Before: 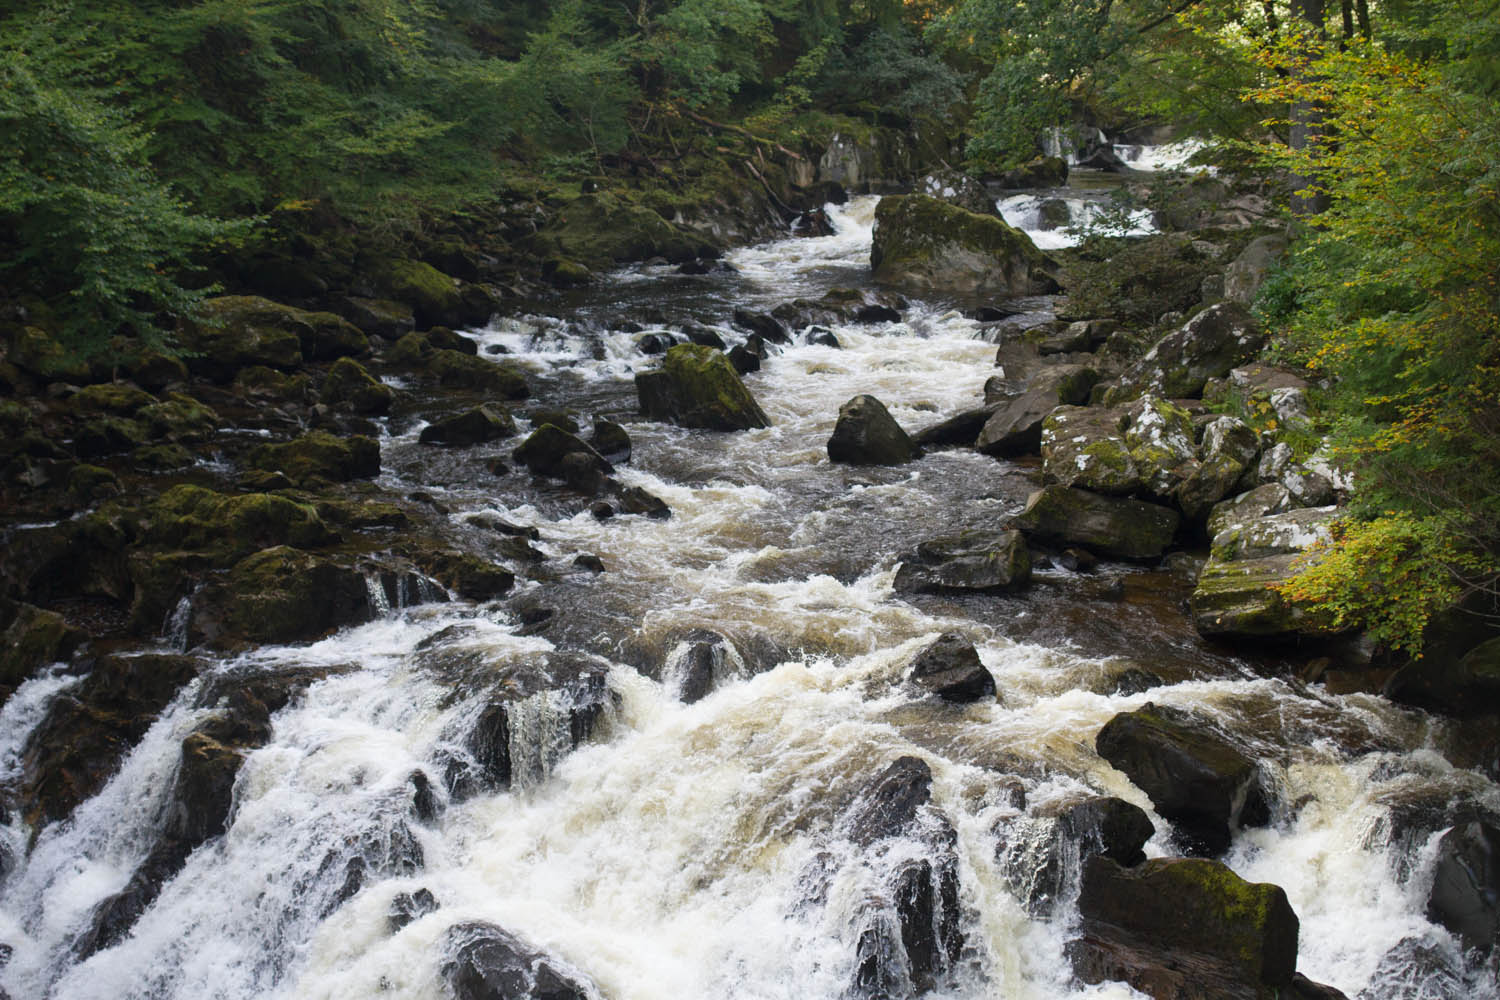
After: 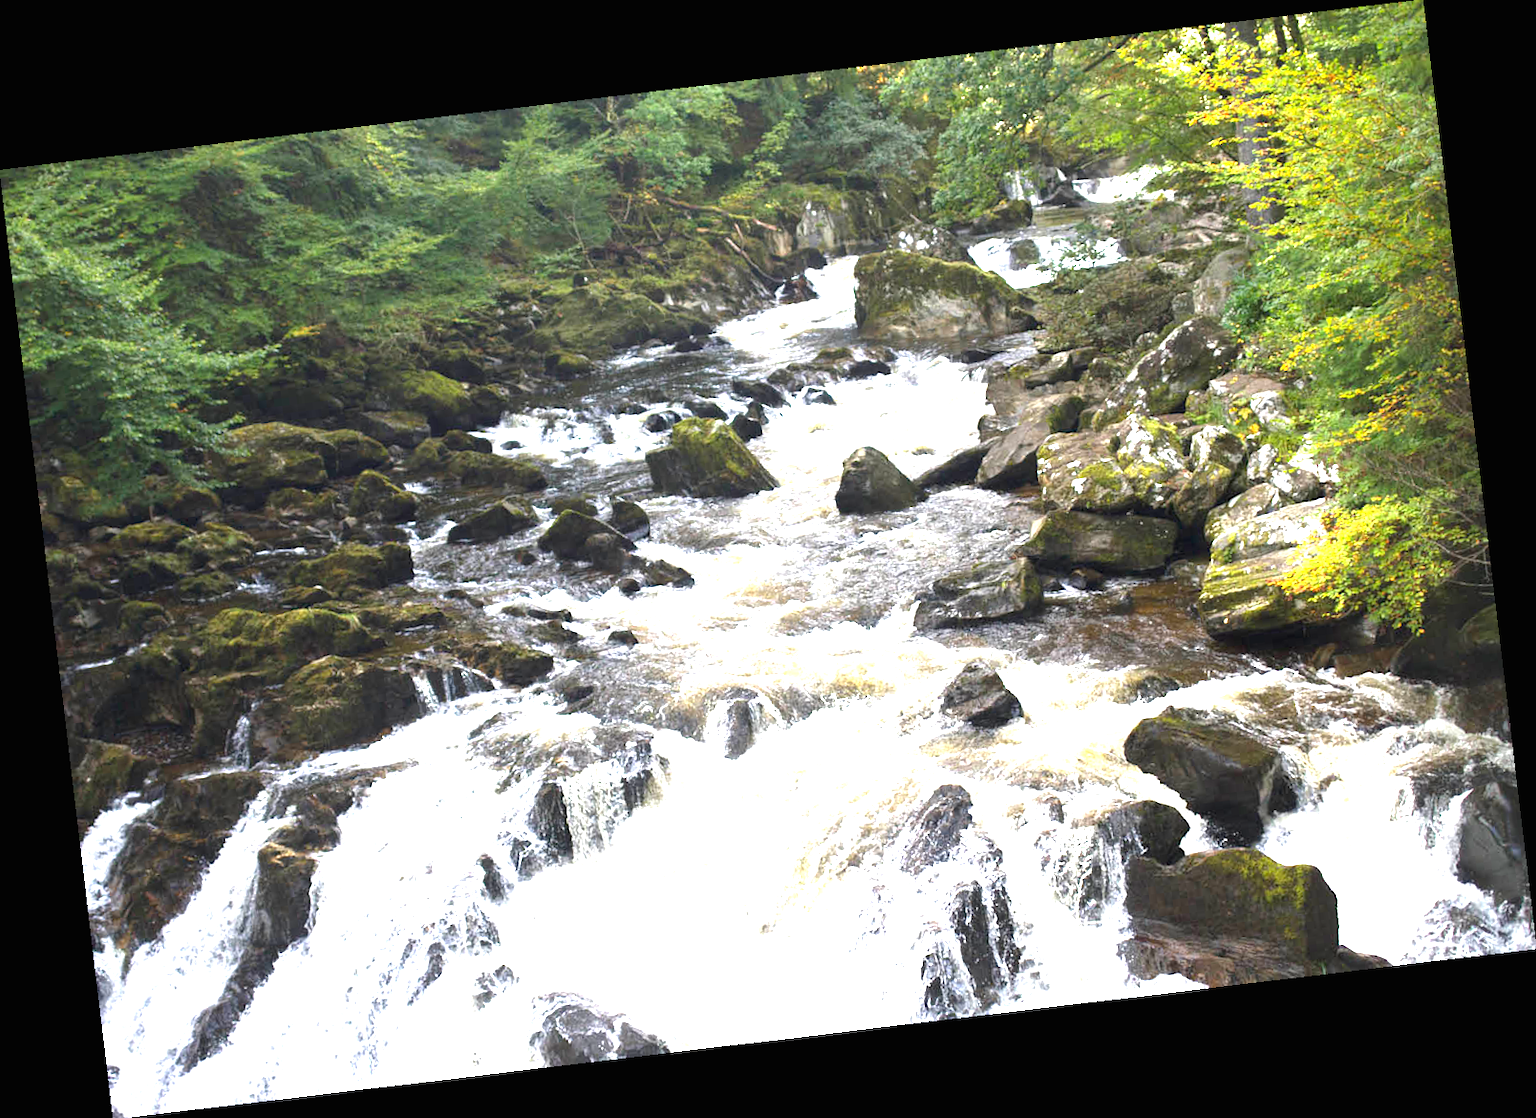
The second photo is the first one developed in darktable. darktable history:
rotate and perspective: rotation -6.83°, automatic cropping off
exposure: black level correction 0, exposure 2 EV, compensate highlight preservation false
